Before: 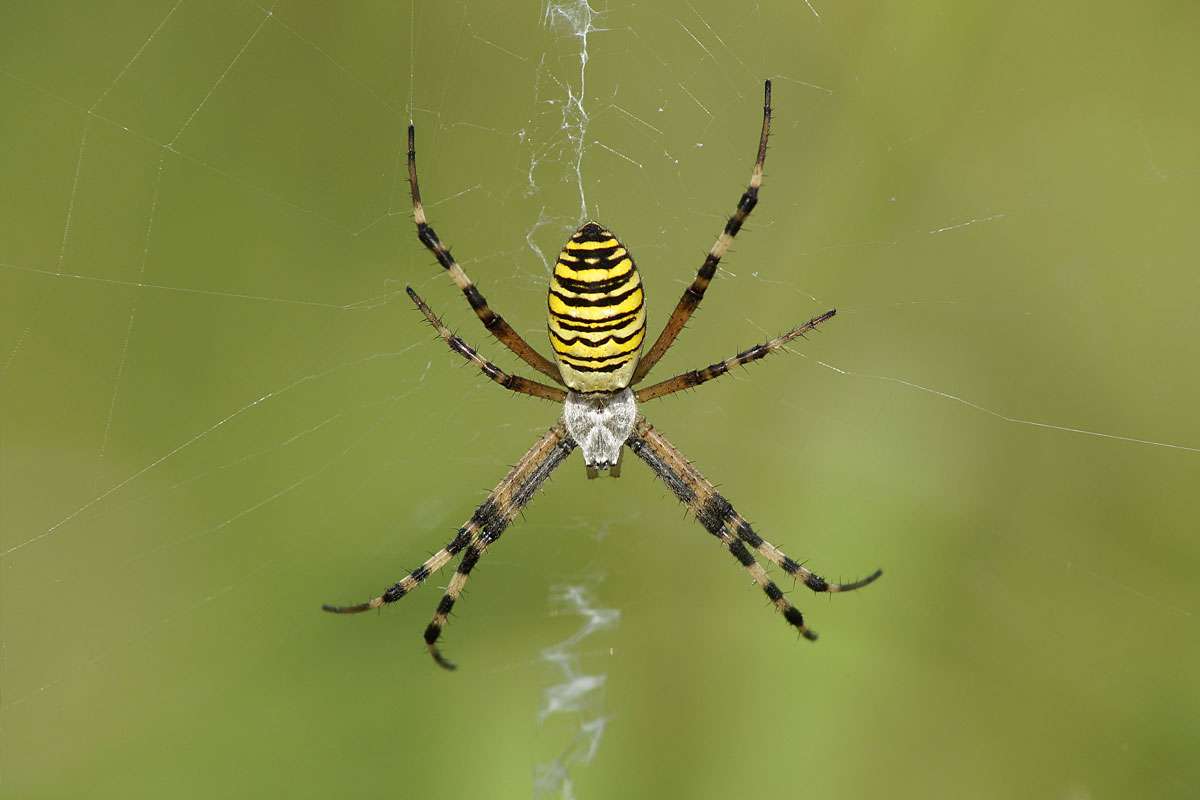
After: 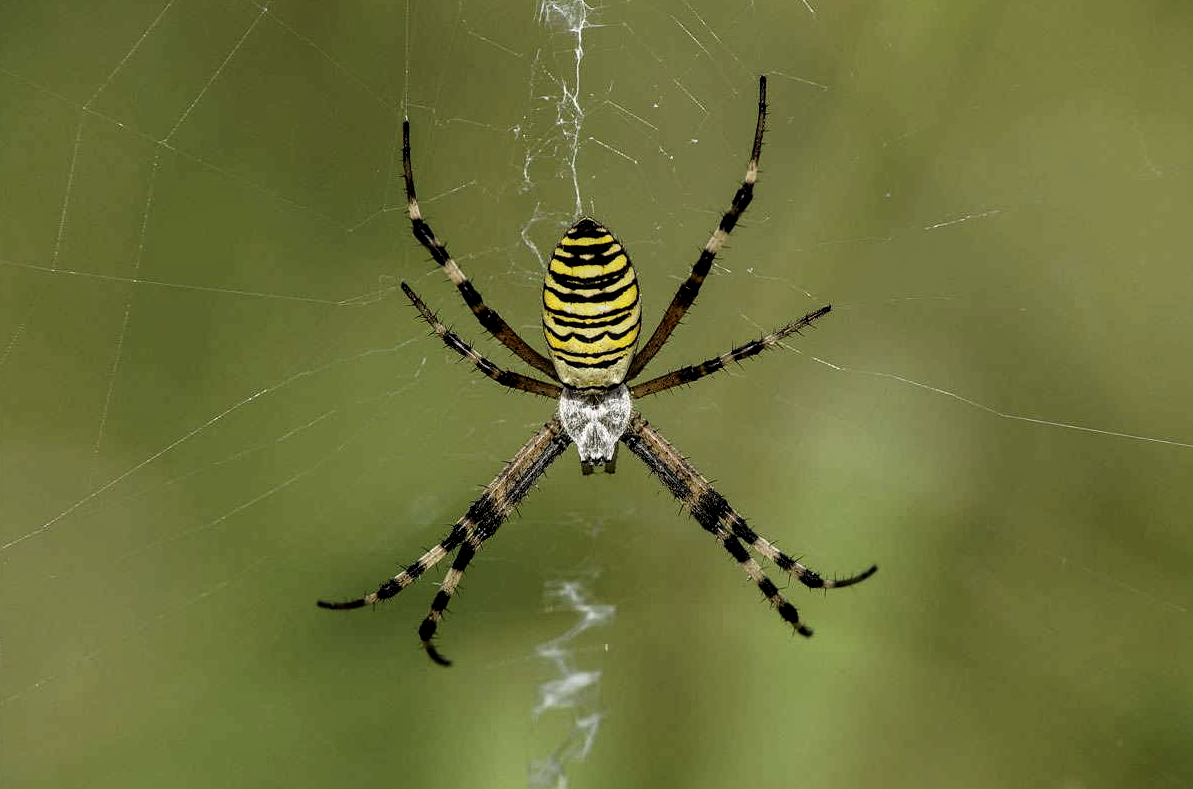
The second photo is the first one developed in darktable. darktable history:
levels: levels [0.101, 0.578, 0.953]
filmic rgb: middle gray luminance 18.39%, black relative exposure -11.22 EV, white relative exposure 3.75 EV, threshold 3.05 EV, target black luminance 0%, hardness 5.86, latitude 58.14%, contrast 0.964, shadows ↔ highlights balance 49.79%, enable highlight reconstruction true
local contrast: detail 150%
exposure: black level correction 0.003, exposure 0.147 EV, compensate highlight preservation false
crop: left 0.422%, top 0.622%, right 0.153%, bottom 0.702%
